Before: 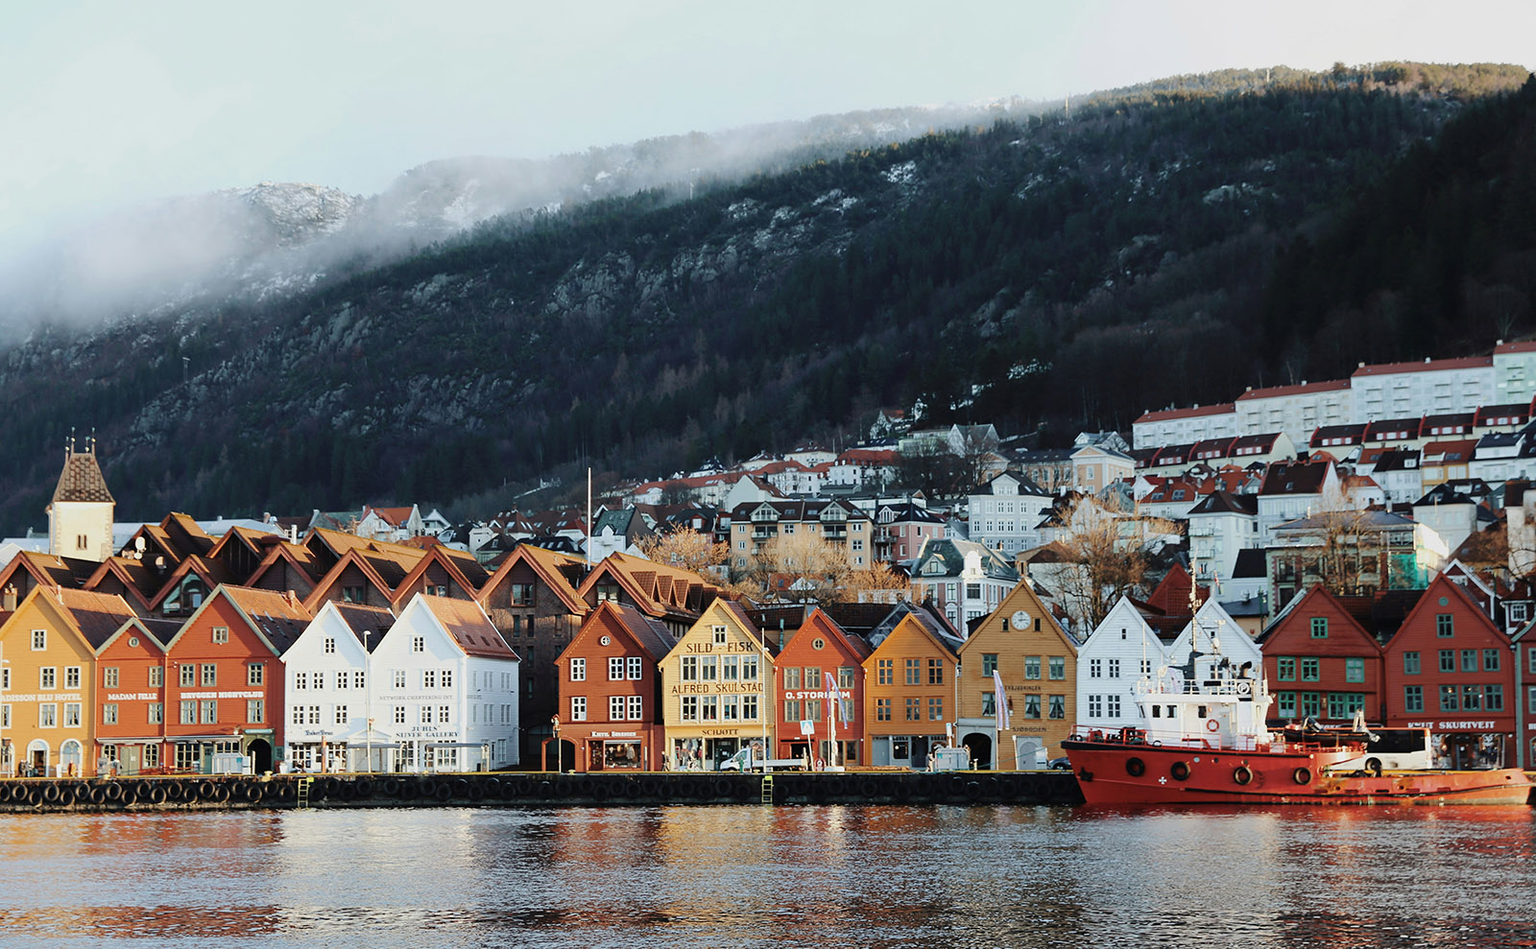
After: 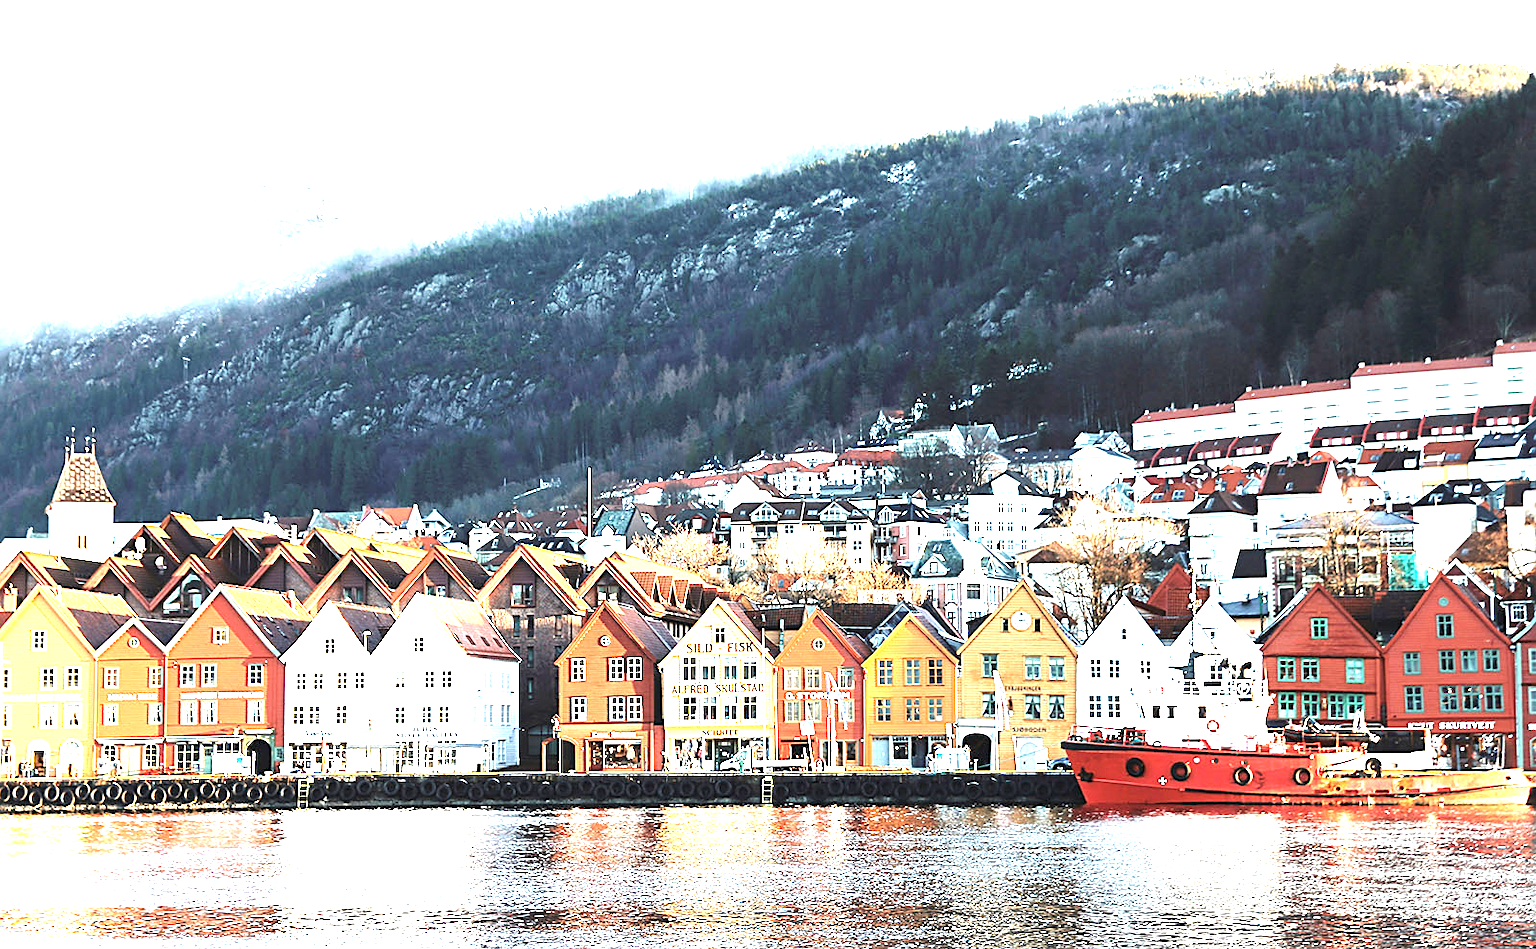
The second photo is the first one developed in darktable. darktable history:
white balance: emerald 1
sharpen: on, module defaults
exposure: exposure 2.25 EV, compensate highlight preservation false
